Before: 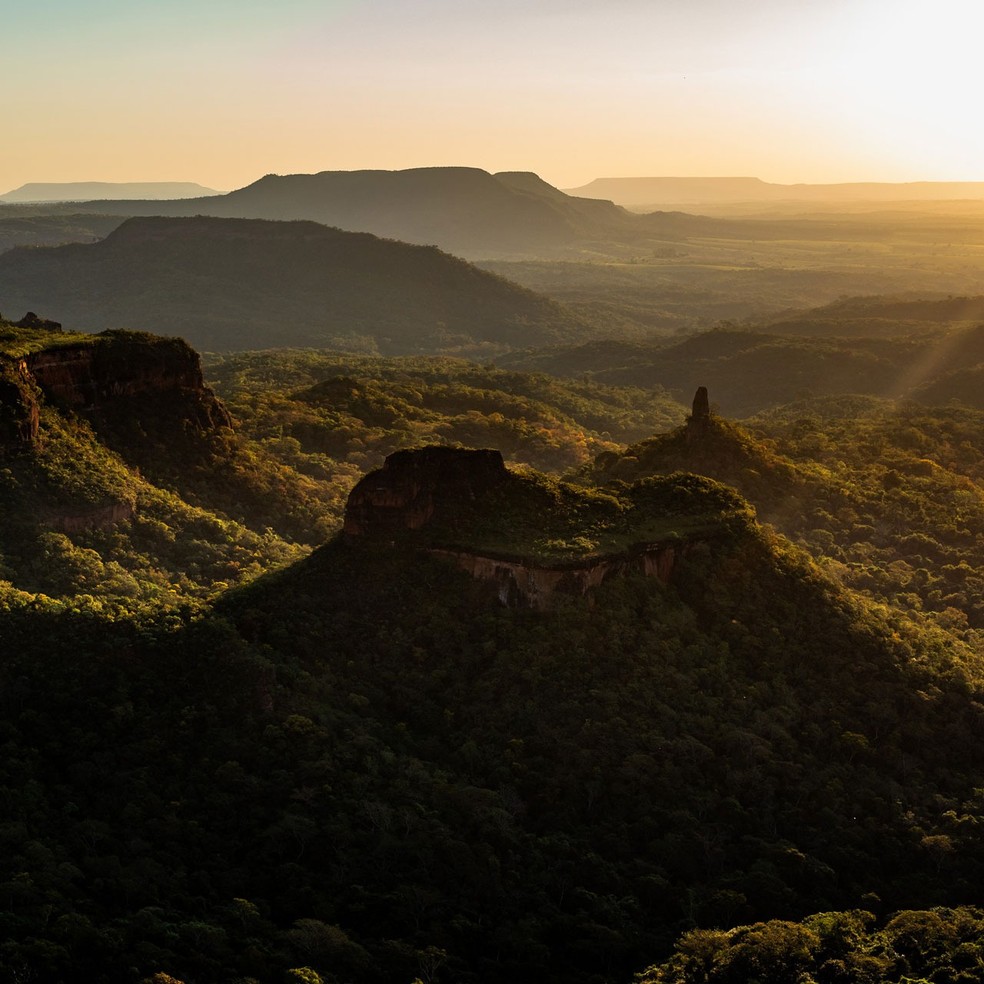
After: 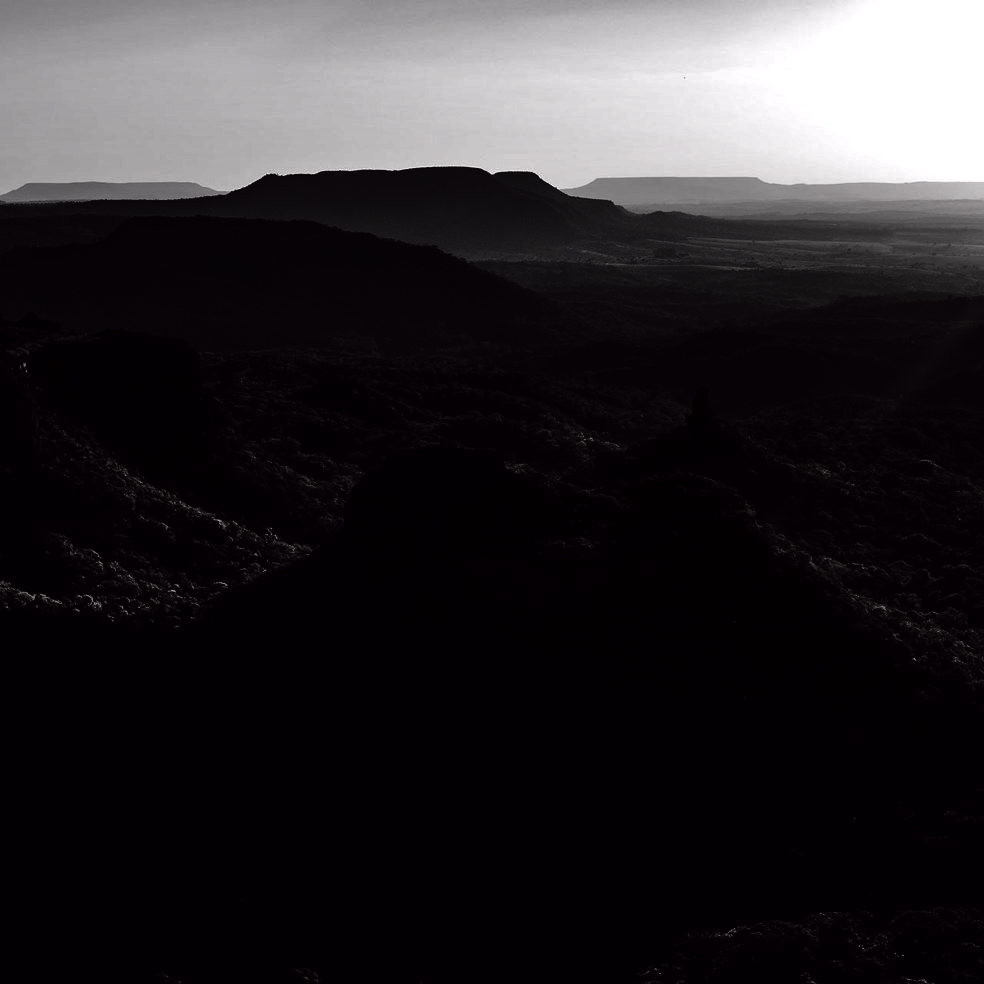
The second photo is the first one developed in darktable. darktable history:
contrast brightness saturation: contrast 0.016, brightness -0.998, saturation -0.989
exposure: exposure 0.203 EV, compensate highlight preservation false
tone curve: curves: ch0 [(0, 0) (0.126, 0.061) (0.362, 0.382) (0.498, 0.498) (0.706, 0.712) (1, 1)]; ch1 [(0, 0) (0.5, 0.505) (0.55, 0.578) (1, 1)]; ch2 [(0, 0) (0.44, 0.424) (0.489, 0.483) (0.537, 0.538) (1, 1)], color space Lab, independent channels, preserve colors none
